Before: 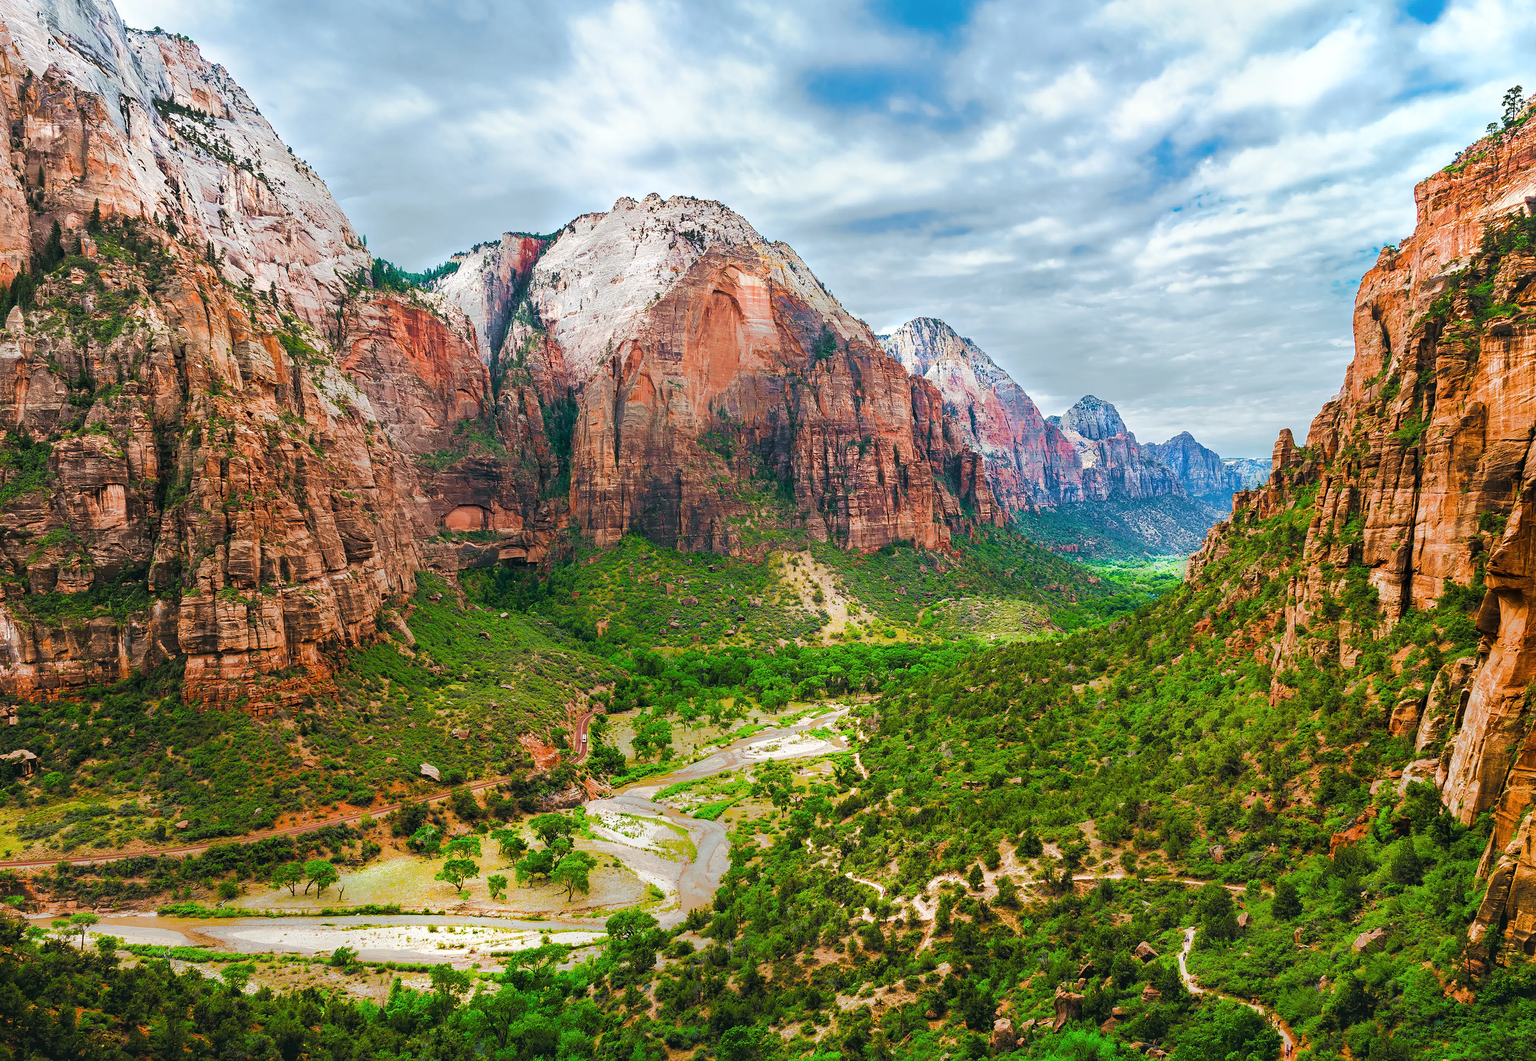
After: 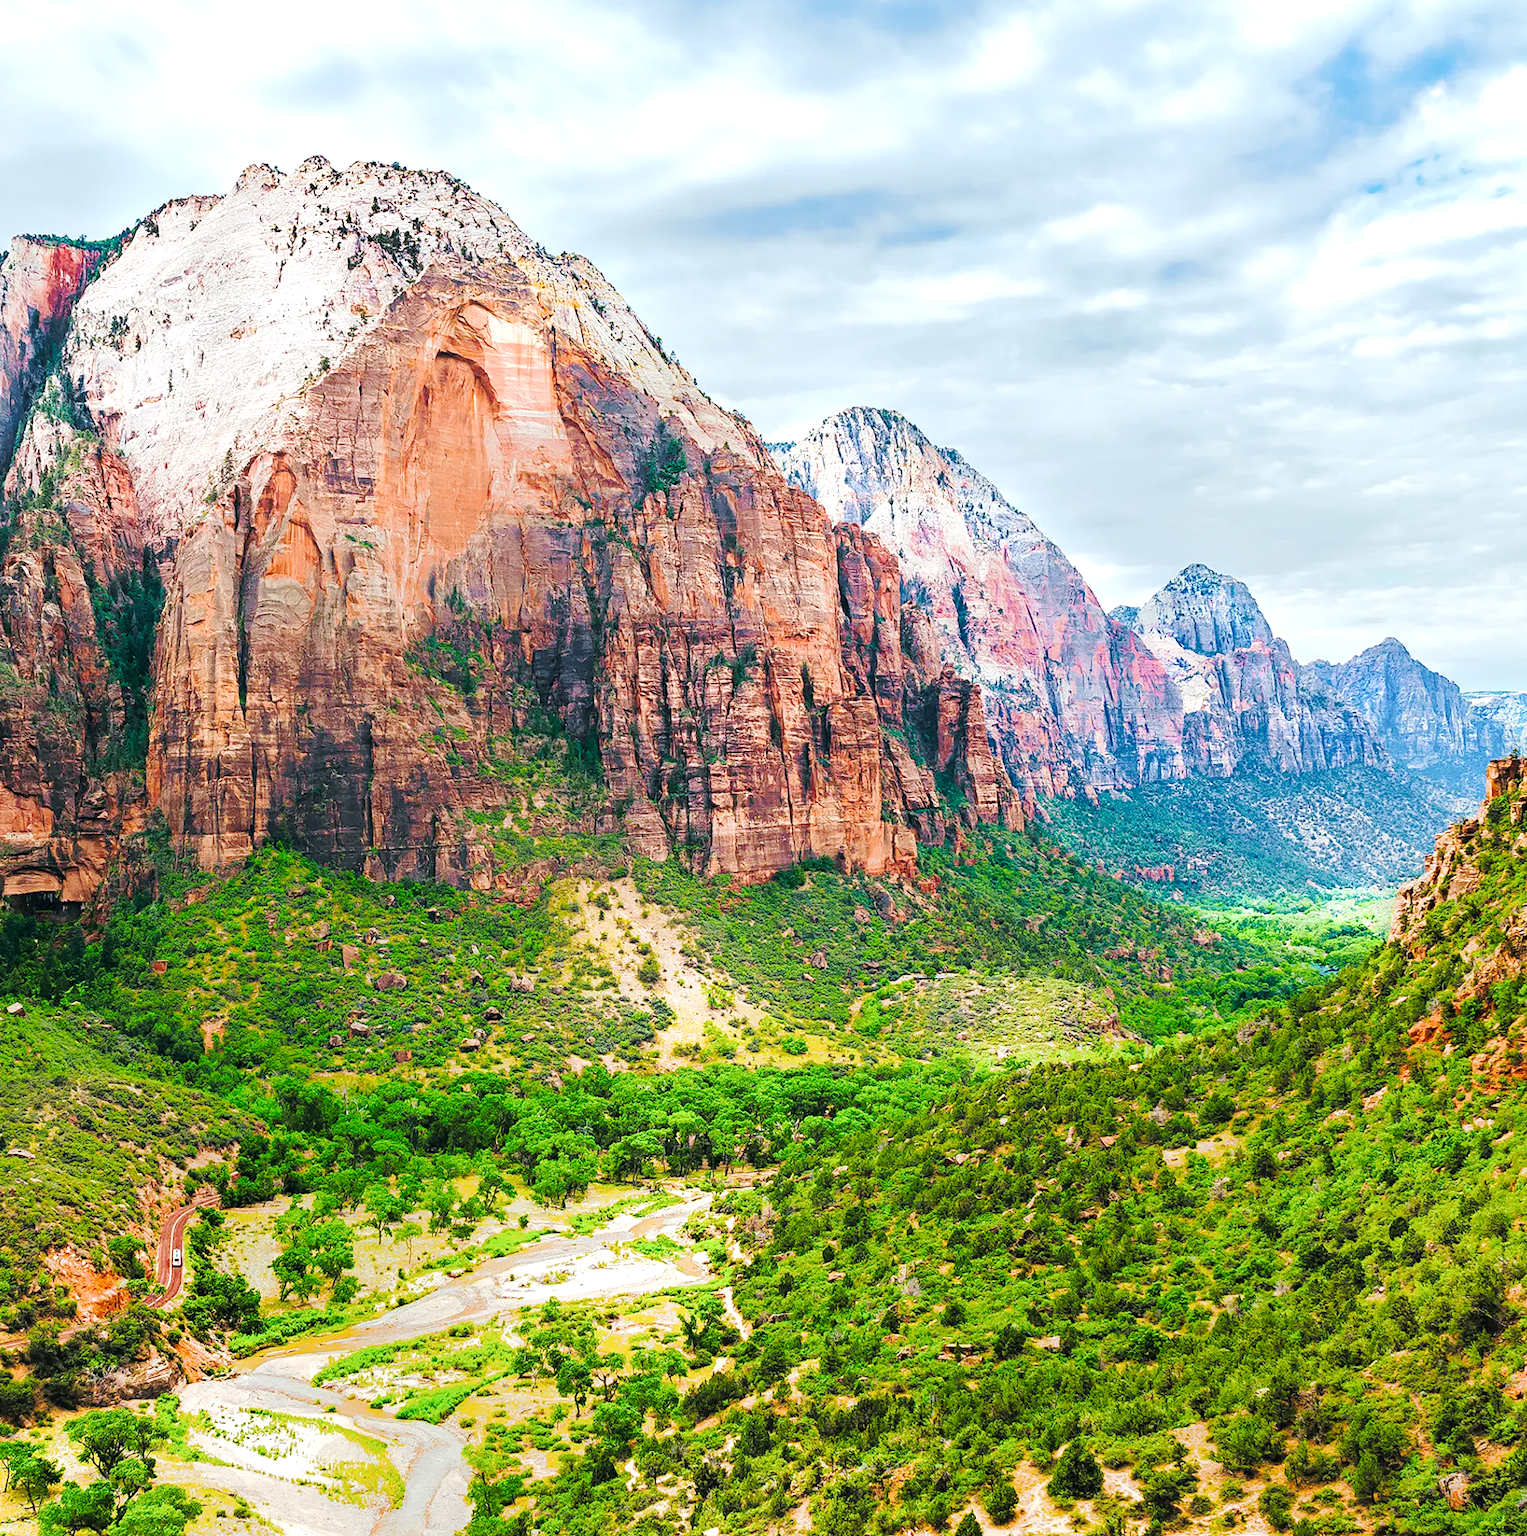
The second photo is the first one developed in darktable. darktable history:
tone curve: curves: ch0 [(0, 0) (0.239, 0.248) (0.508, 0.606) (0.828, 0.878) (1, 1)]; ch1 [(0, 0) (0.401, 0.42) (0.45, 0.464) (0.492, 0.498) (0.511, 0.507) (0.561, 0.549) (0.688, 0.726) (1, 1)]; ch2 [(0, 0) (0.411, 0.433) (0.5, 0.504) (0.545, 0.574) (1, 1)], preserve colors none
tone equalizer: -8 EV -0.427 EV, -7 EV -0.399 EV, -6 EV -0.35 EV, -5 EV -0.251 EV, -3 EV 0.202 EV, -2 EV 0.327 EV, -1 EV 0.376 EV, +0 EV 0.405 EV
crop: left 32.347%, top 10.943%, right 18.418%, bottom 17.379%
exposure: compensate exposure bias true, compensate highlight preservation false
